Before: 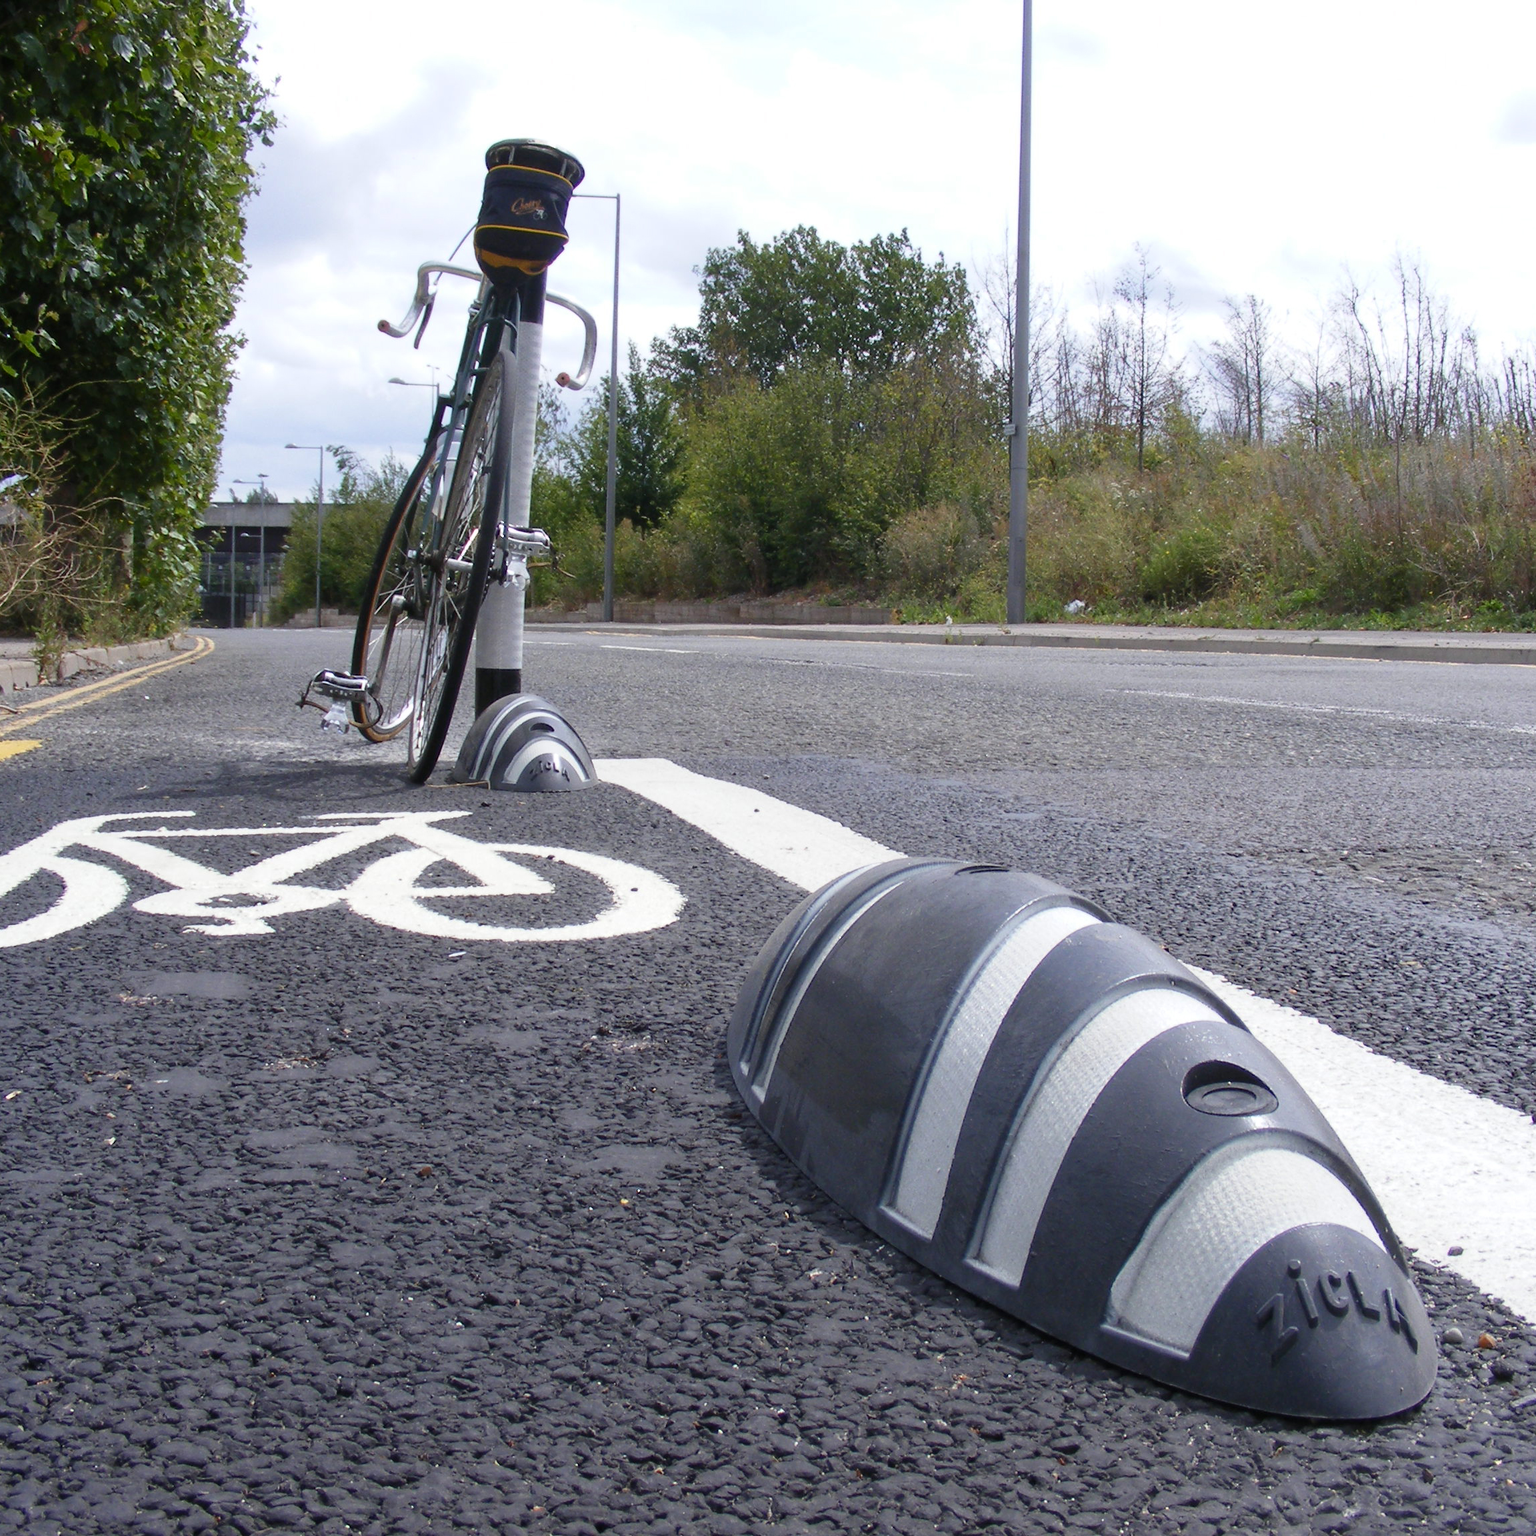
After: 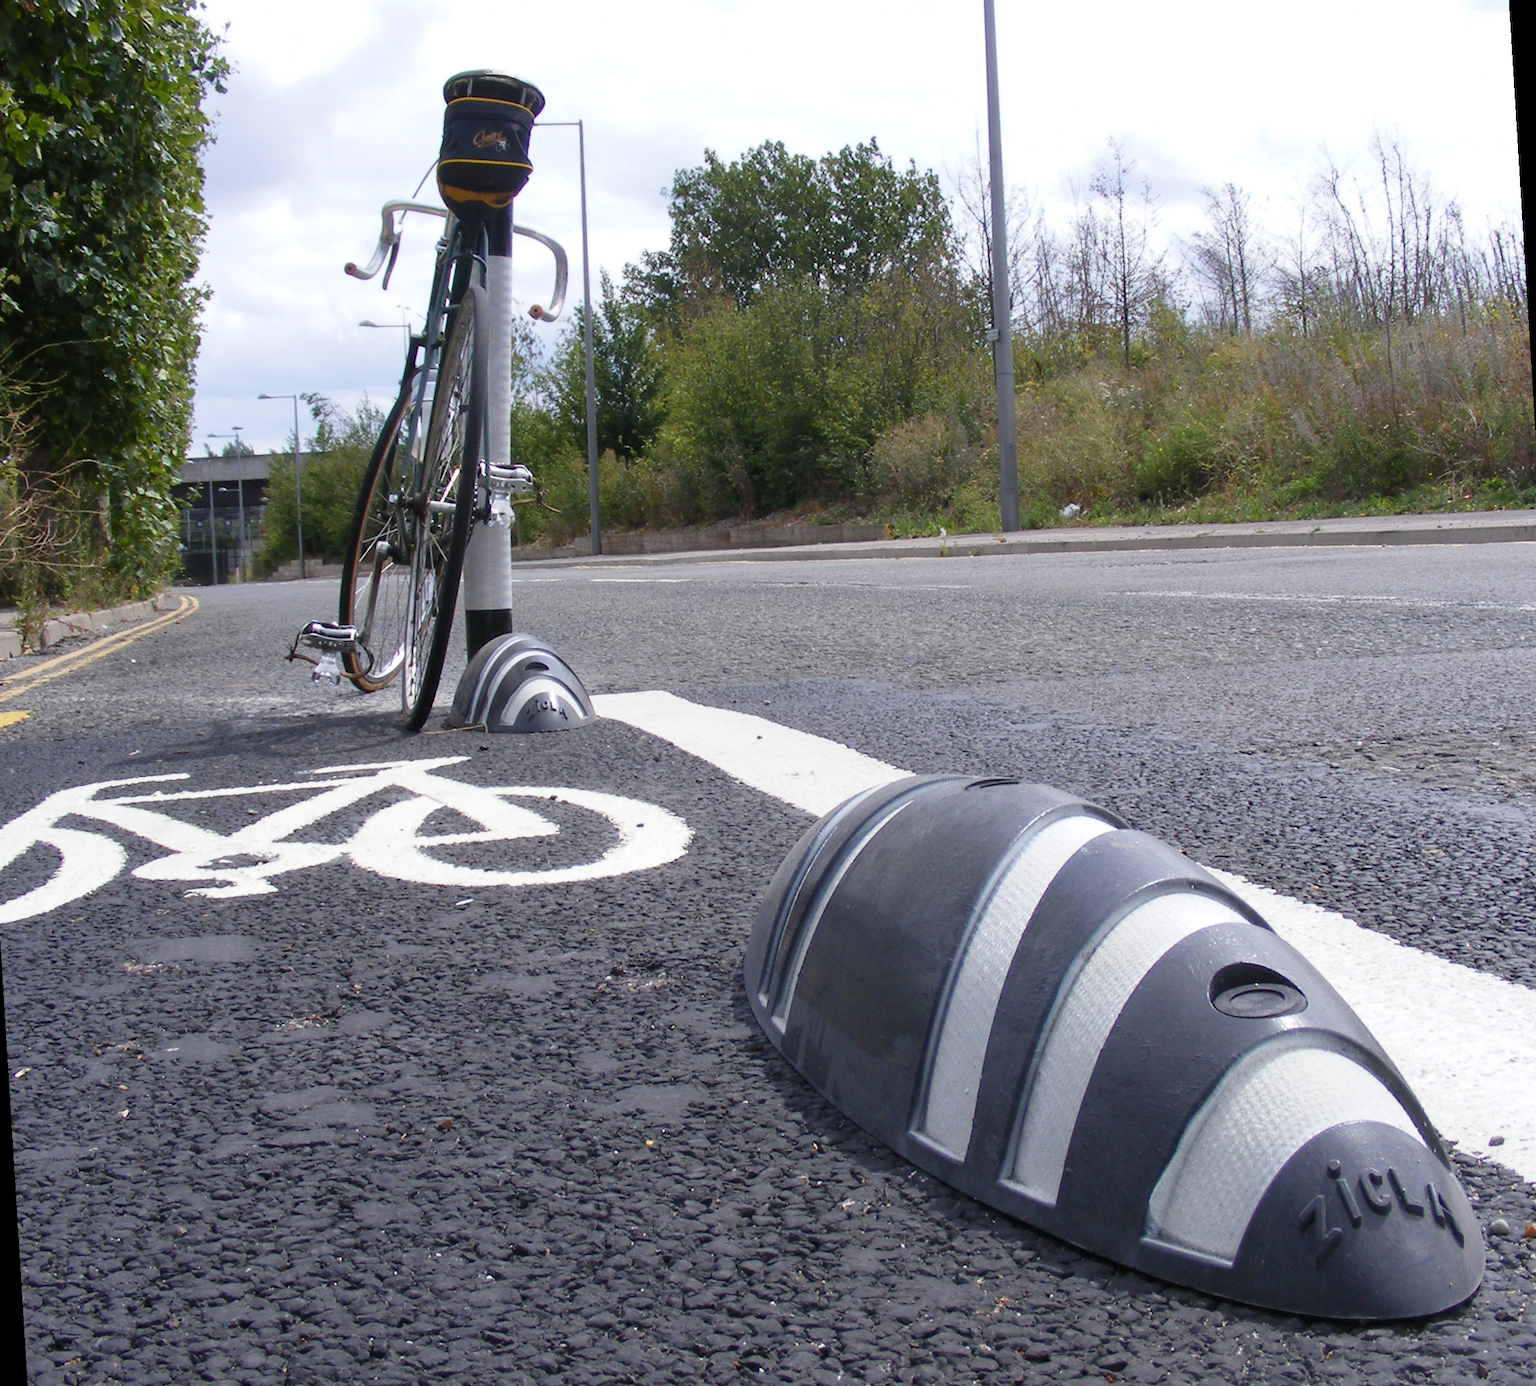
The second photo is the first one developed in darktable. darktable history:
rotate and perspective: rotation -3.52°, crop left 0.036, crop right 0.964, crop top 0.081, crop bottom 0.919
tone equalizer: on, module defaults
